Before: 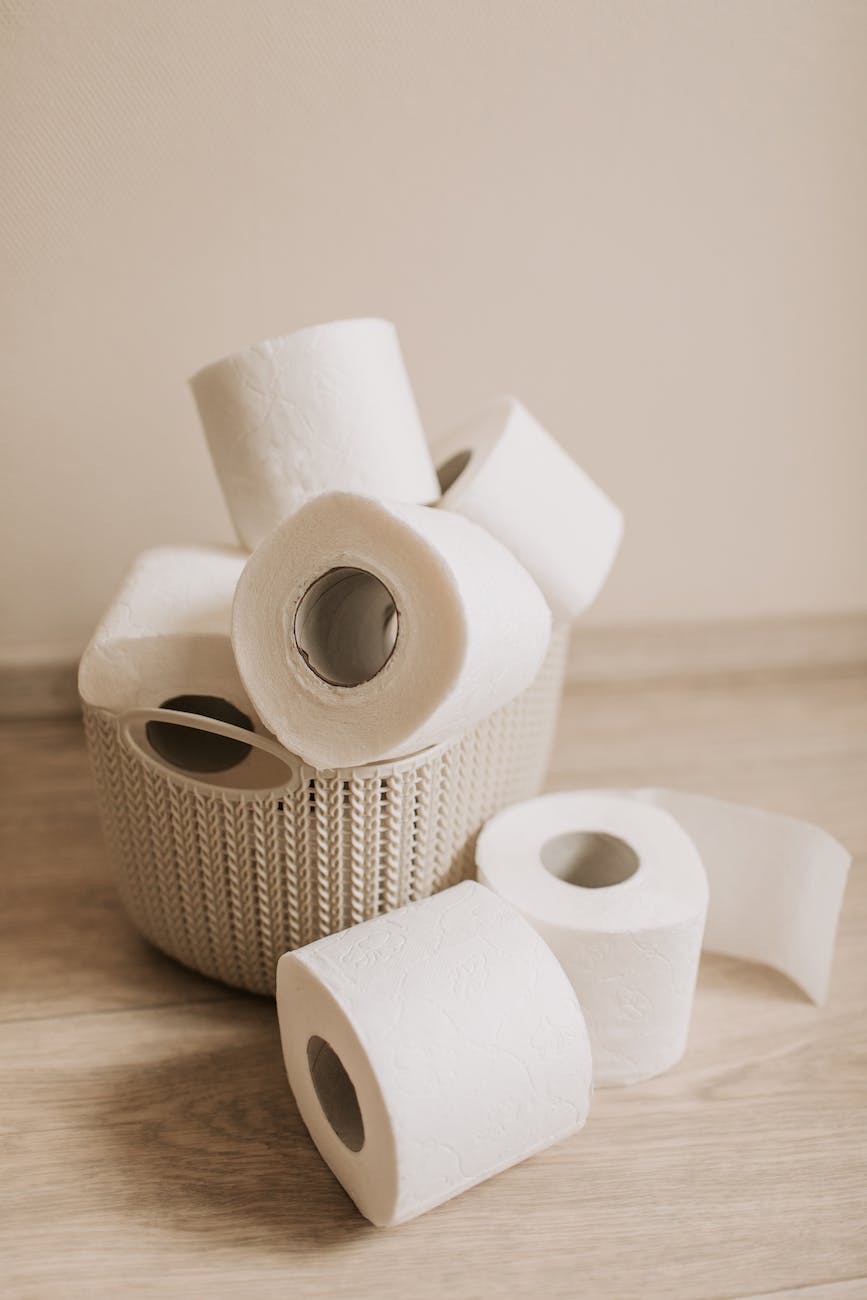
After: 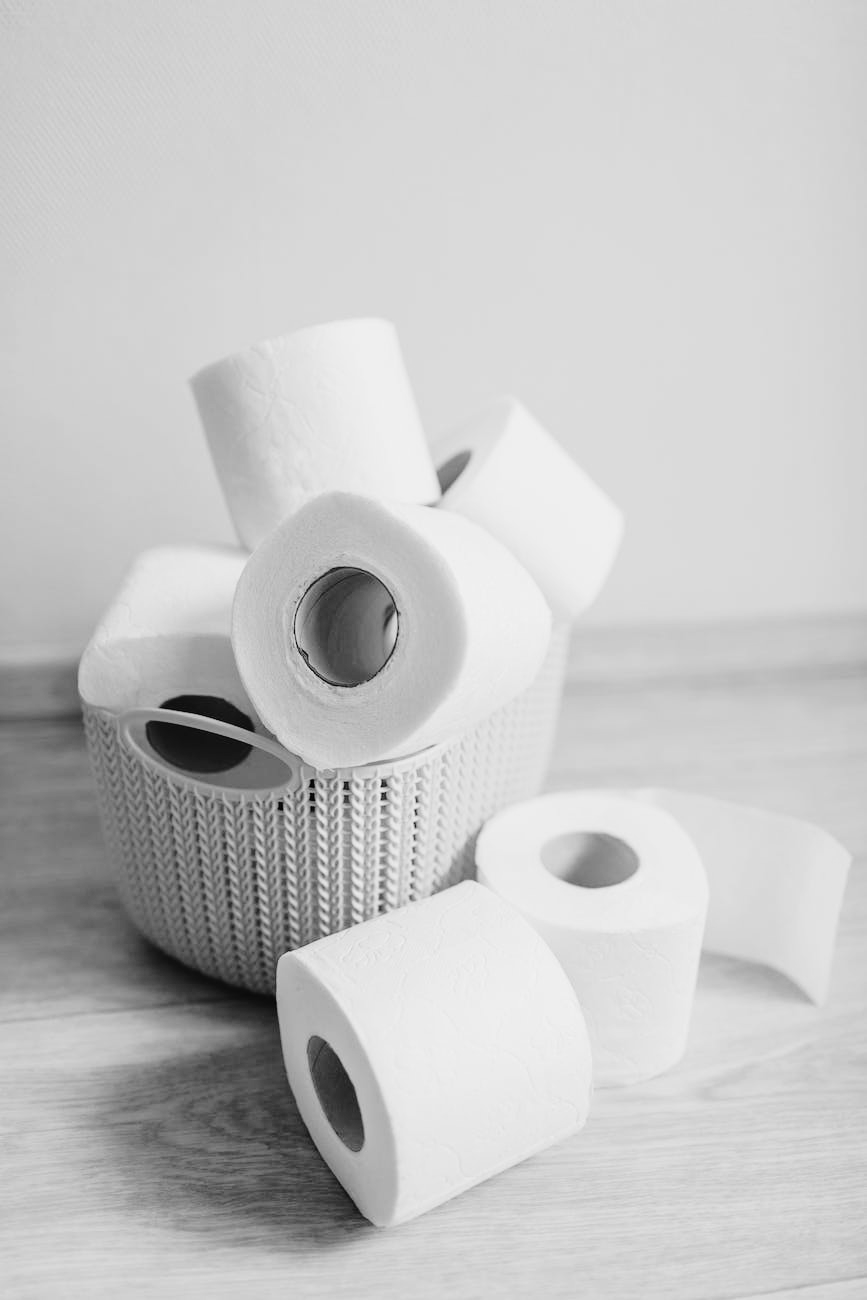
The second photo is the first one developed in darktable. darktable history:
tone curve: curves: ch0 [(0, 0) (0.003, 0.012) (0.011, 0.015) (0.025, 0.023) (0.044, 0.036) (0.069, 0.047) (0.1, 0.062) (0.136, 0.1) (0.177, 0.15) (0.224, 0.219) (0.277, 0.3) (0.335, 0.401) (0.399, 0.49) (0.468, 0.569) (0.543, 0.641) (0.623, 0.73) (0.709, 0.806) (0.801, 0.88) (0.898, 0.939) (1, 1)], preserve colors none
monochrome: on, module defaults
